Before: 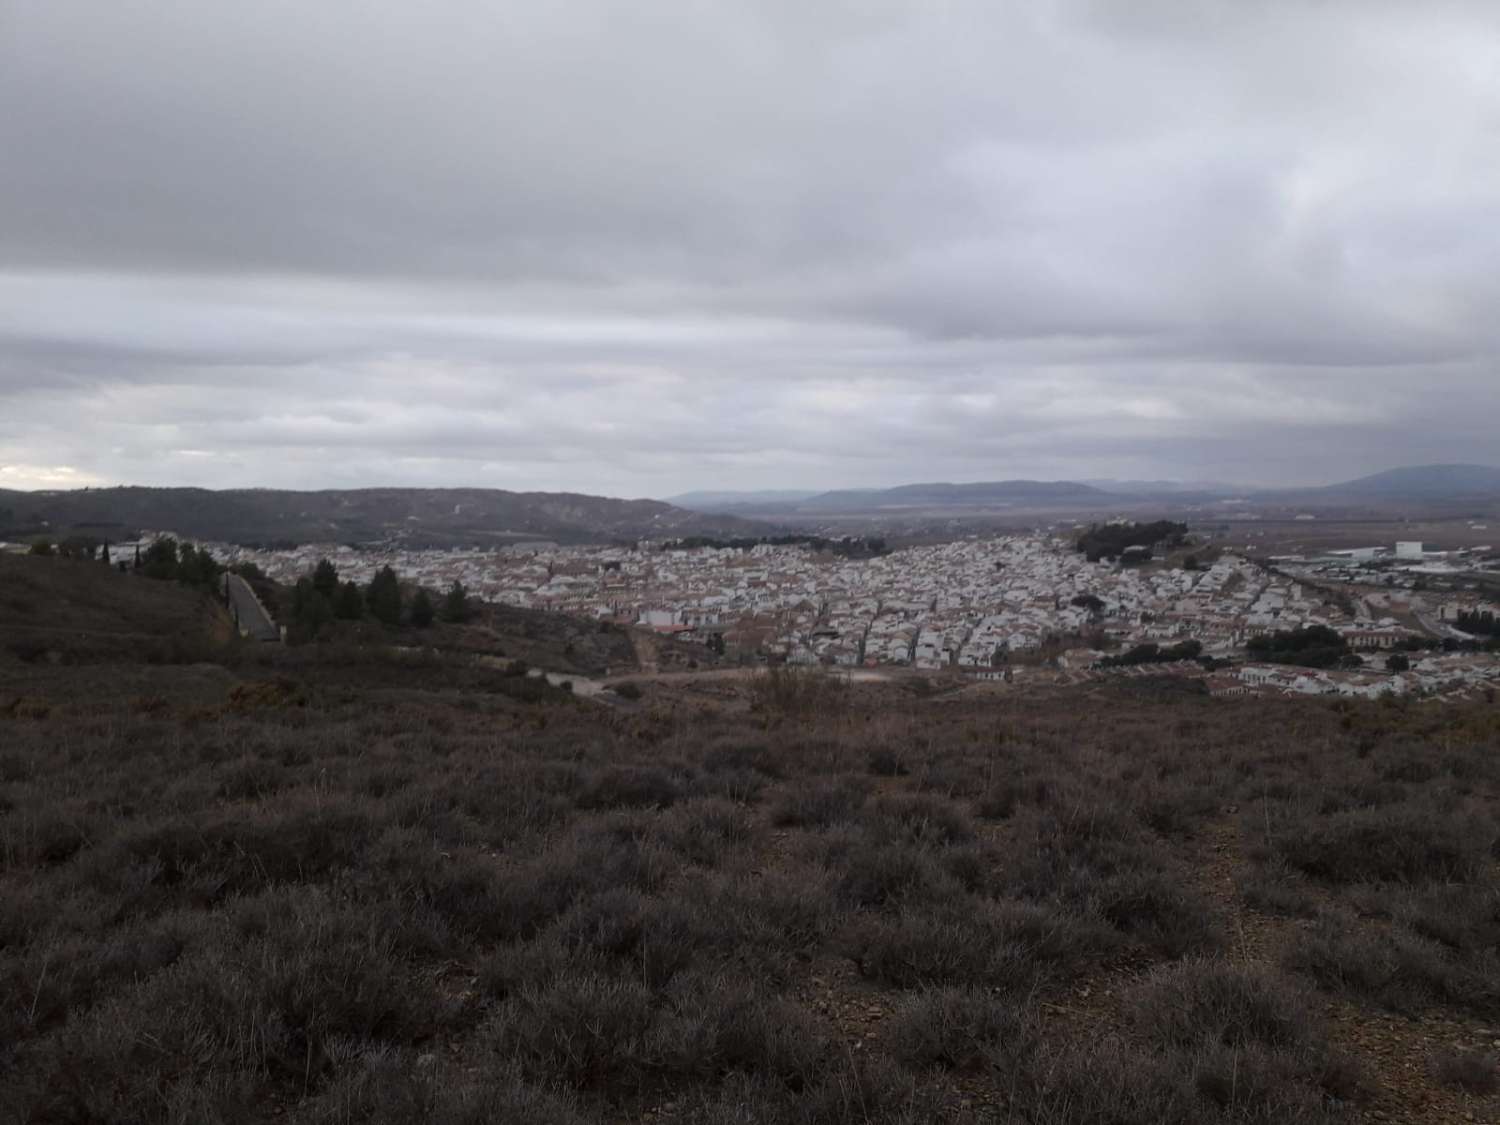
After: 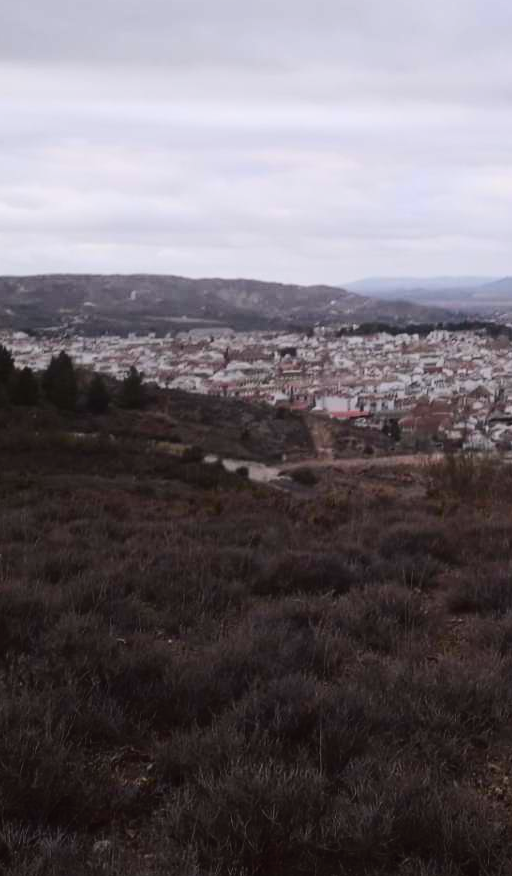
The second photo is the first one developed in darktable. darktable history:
crop and rotate: left 21.628%, top 19.078%, right 44.214%, bottom 2.995%
tone curve: curves: ch0 [(0, 0.023) (0.103, 0.087) (0.295, 0.297) (0.445, 0.531) (0.553, 0.665) (0.735, 0.843) (0.994, 1)]; ch1 [(0, 0) (0.414, 0.395) (0.447, 0.447) (0.485, 0.495) (0.512, 0.523) (0.542, 0.581) (0.581, 0.632) (0.646, 0.715) (1, 1)]; ch2 [(0, 0) (0.369, 0.388) (0.449, 0.431) (0.478, 0.471) (0.516, 0.517) (0.579, 0.624) (0.674, 0.775) (1, 1)], color space Lab, independent channels, preserve colors none
